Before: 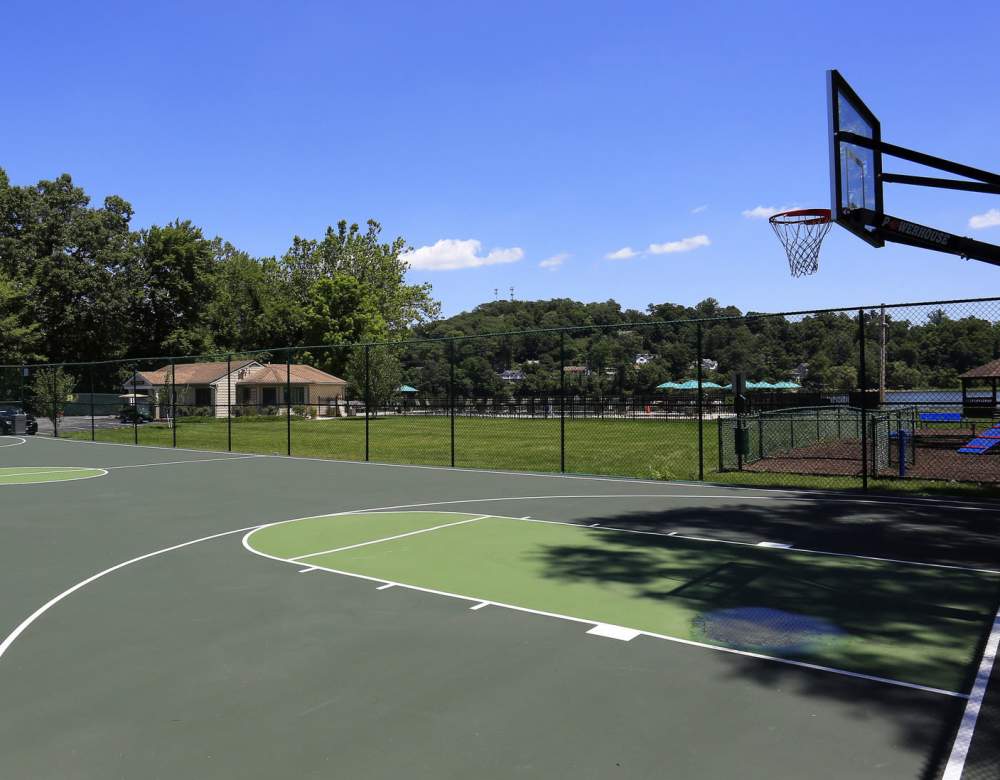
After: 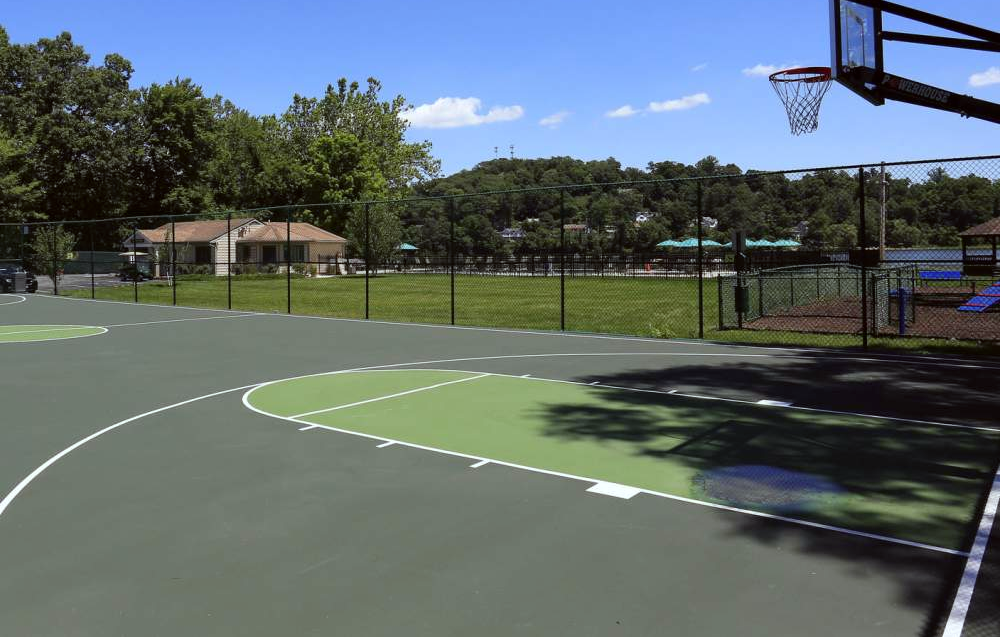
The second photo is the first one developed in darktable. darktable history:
crop and rotate: top 18.217%
color correction: highlights a* -2.88, highlights b* -2.6, shadows a* 2.06, shadows b* 2.79
